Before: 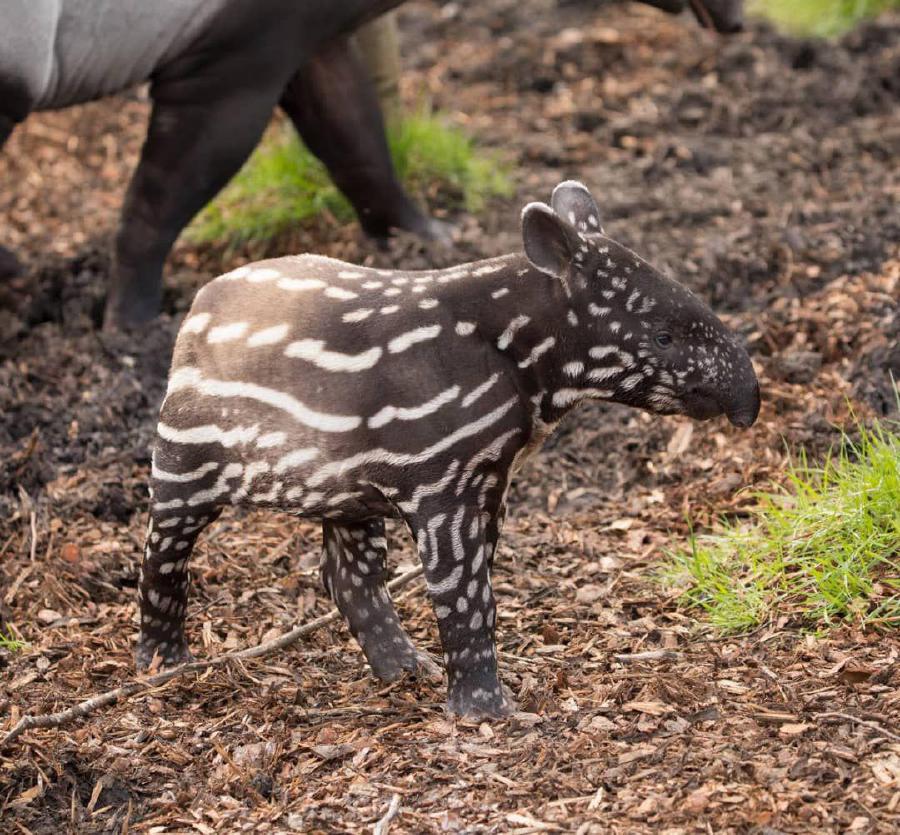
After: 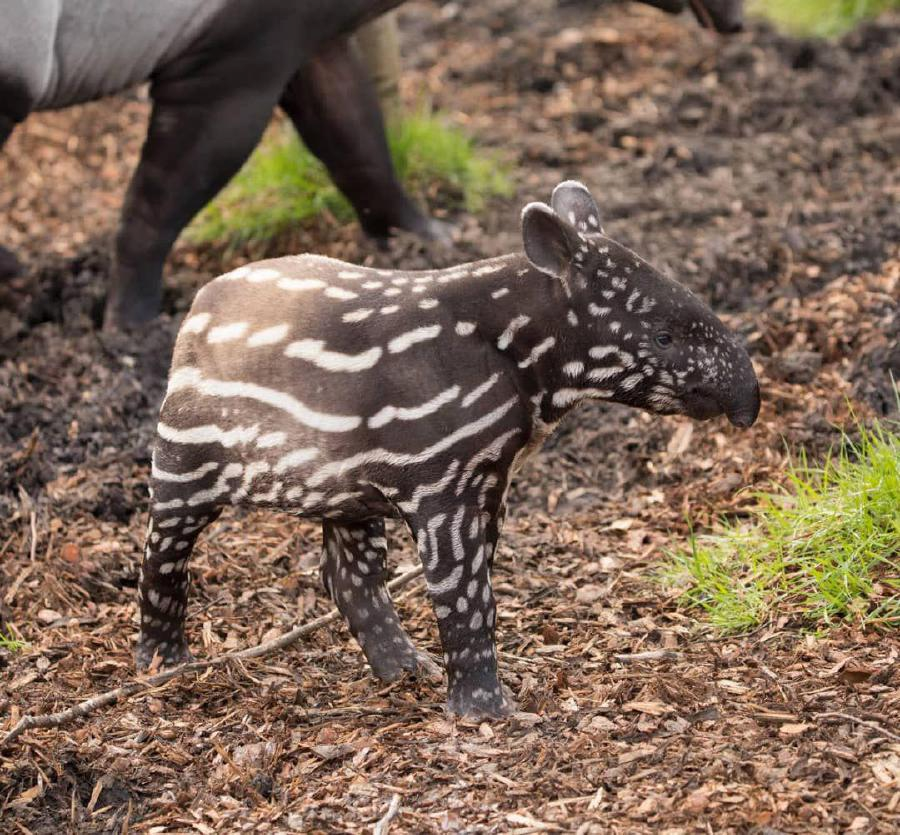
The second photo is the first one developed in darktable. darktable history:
shadows and highlights: shadows 52.62, soften with gaussian
